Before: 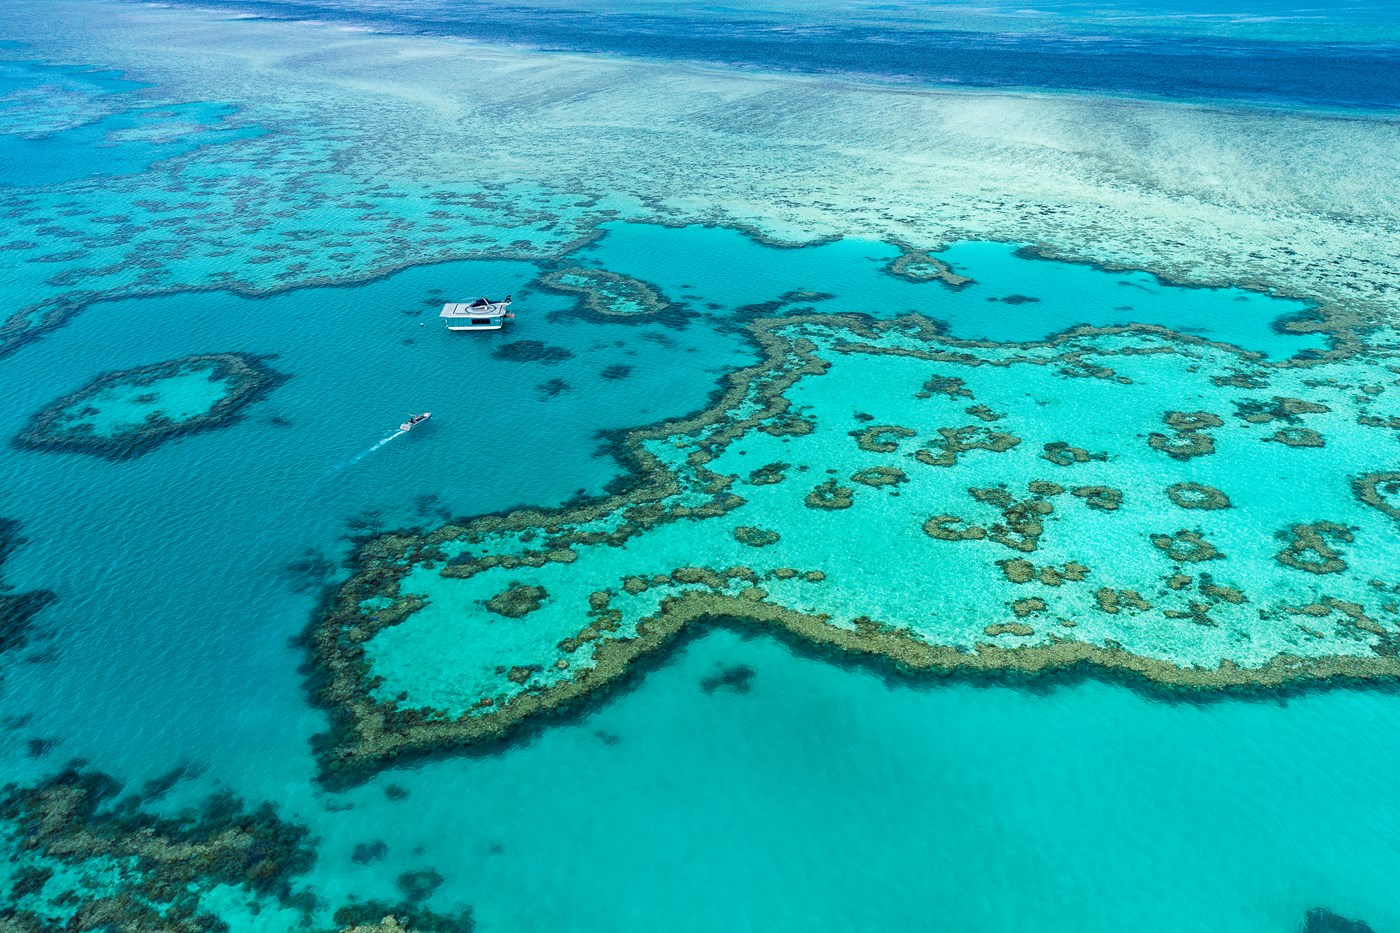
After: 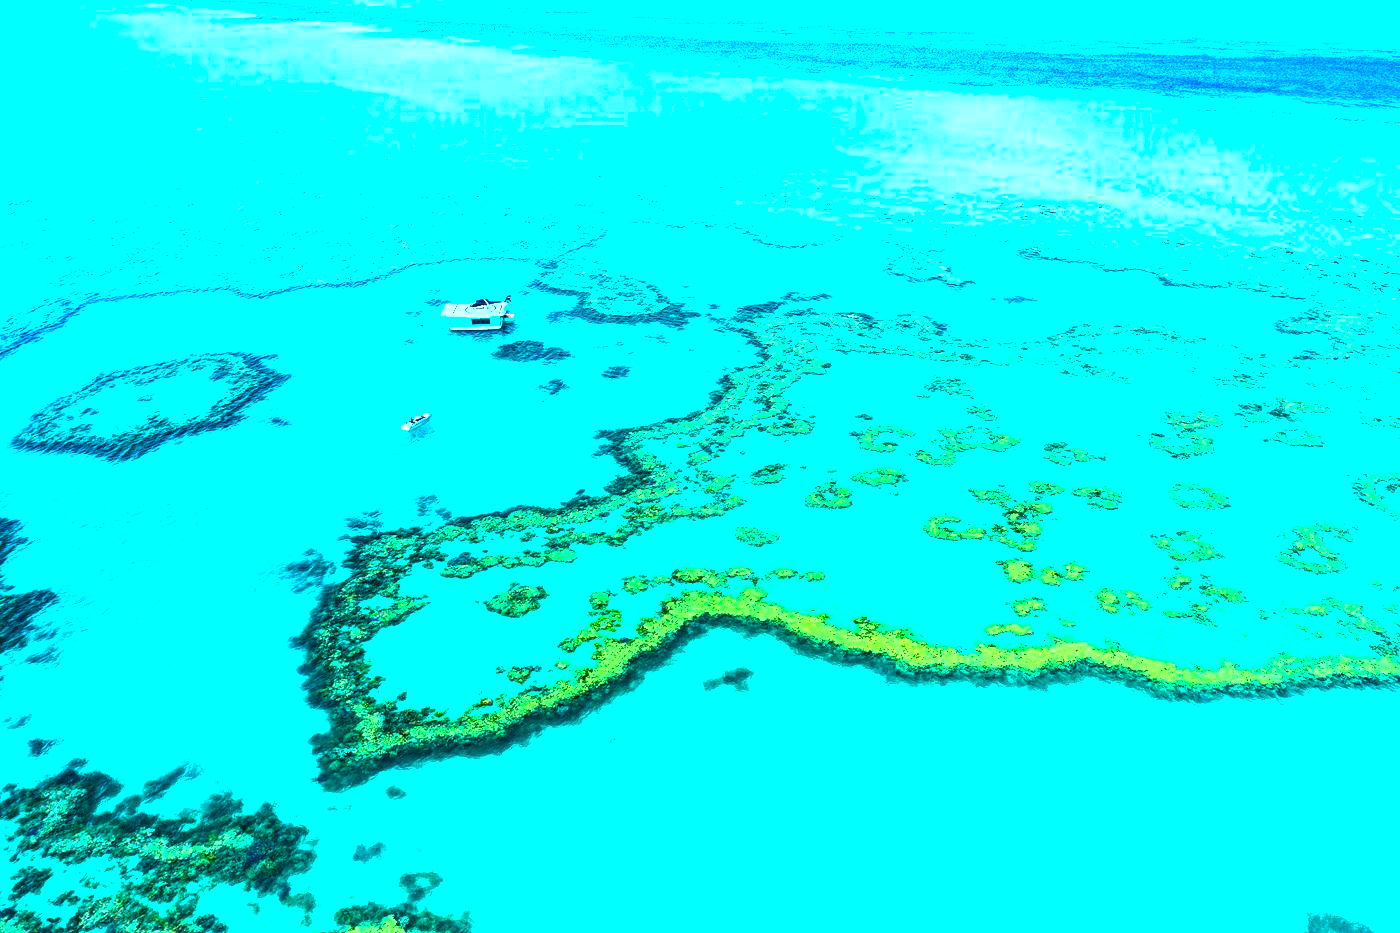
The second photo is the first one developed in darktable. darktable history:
exposure: black level correction 0.001, exposure 0.5 EV, compensate exposure bias true, compensate highlight preservation false
tone curve: curves: ch0 [(0.003, 0) (0.066, 0.023) (0.154, 0.082) (0.281, 0.221) (0.405, 0.389) (0.517, 0.553) (0.716, 0.743) (0.822, 0.882) (1, 1)]; ch1 [(0, 0) (0.164, 0.115) (0.337, 0.332) (0.39, 0.398) (0.464, 0.461) (0.501, 0.5) (0.521, 0.526) (0.571, 0.606) (0.656, 0.677) (0.723, 0.731) (0.811, 0.796) (1, 1)]; ch2 [(0, 0) (0.337, 0.382) (0.464, 0.476) (0.501, 0.502) (0.527, 0.54) (0.556, 0.567) (0.575, 0.606) (0.659, 0.736) (1, 1)], color space Lab, independent channels, preserve colors none
contrast brightness saturation: contrast 1, brightness 1, saturation 1
color balance: output saturation 110%
local contrast: on, module defaults
